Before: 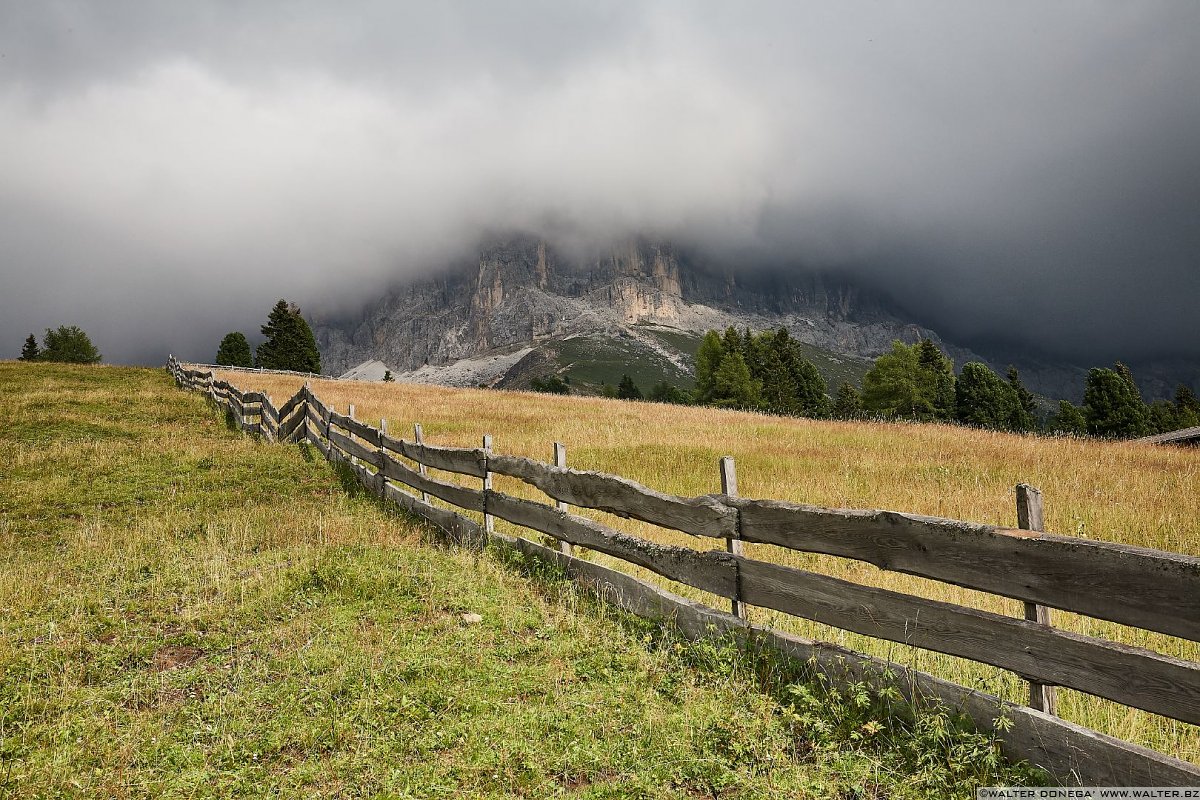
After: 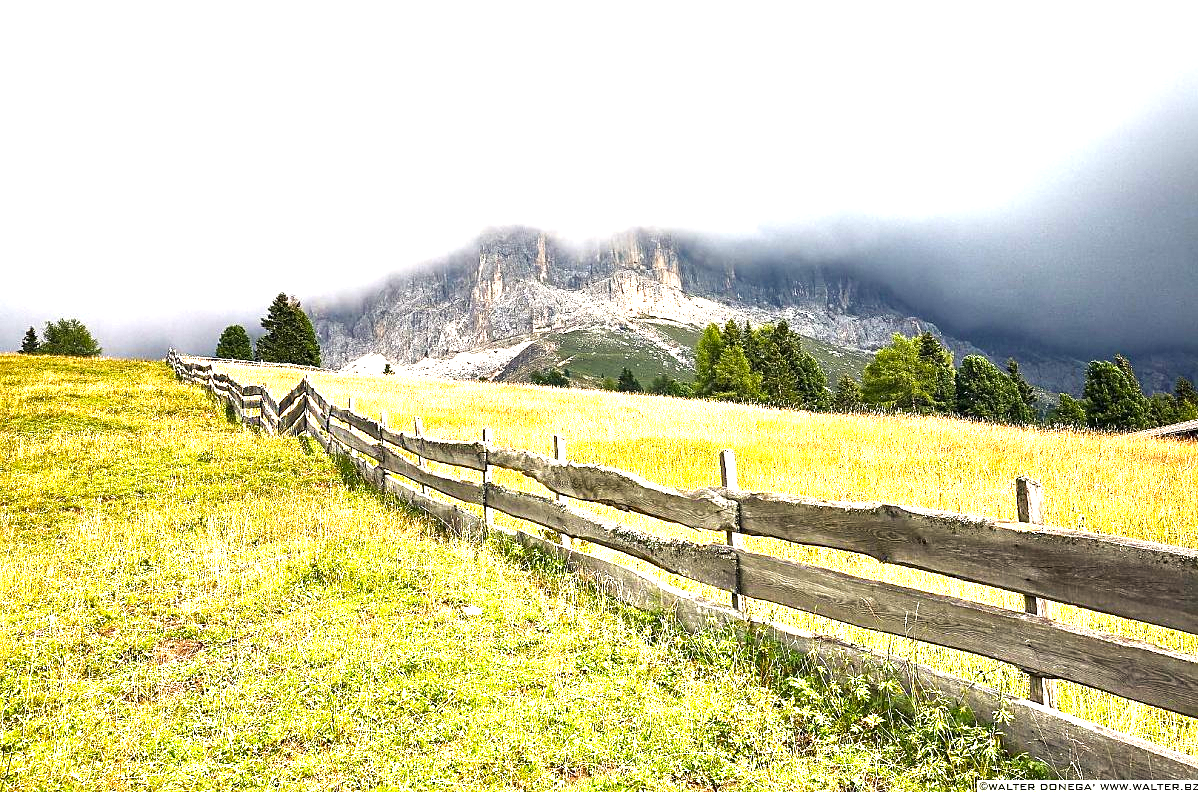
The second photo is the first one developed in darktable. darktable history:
crop: top 0.905%, right 0.089%
sharpen: amount 0.202
color balance rgb: shadows lift › luminance -21.263%, shadows lift › chroma 6.69%, shadows lift › hue 267.09°, perceptual saturation grading › global saturation 10.428%, global vibrance 20%
contrast brightness saturation: brightness -0.095
exposure: exposure 2.23 EV, compensate highlight preservation false
